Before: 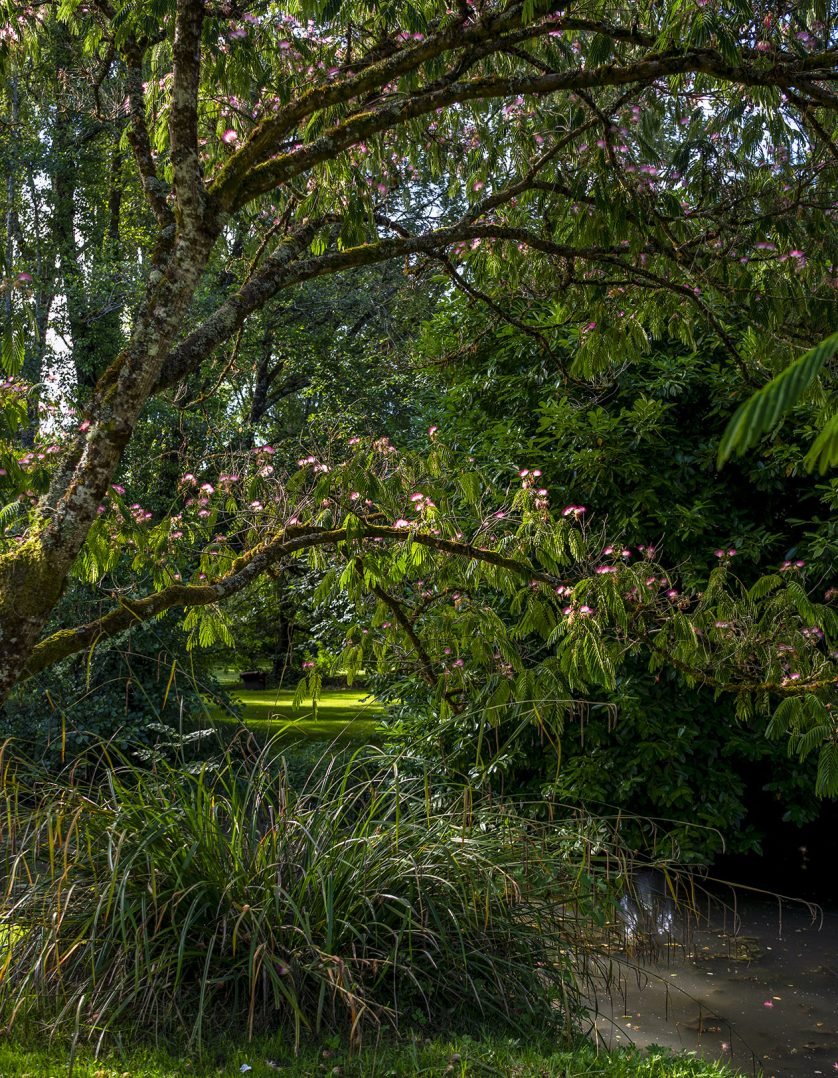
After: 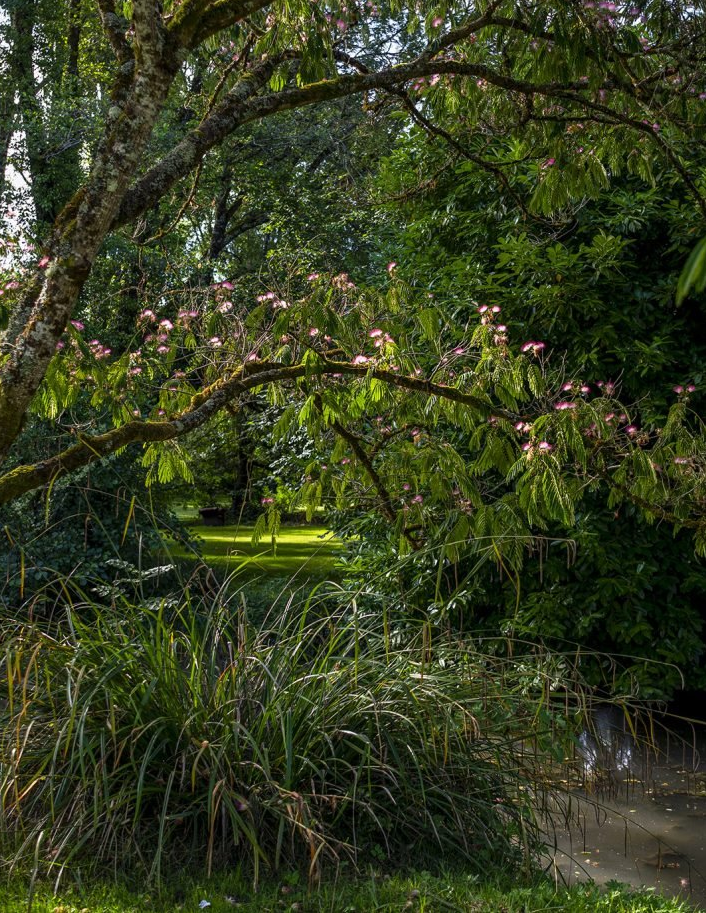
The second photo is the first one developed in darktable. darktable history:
crop and rotate: left 4.976%, top 15.231%, right 10.666%
